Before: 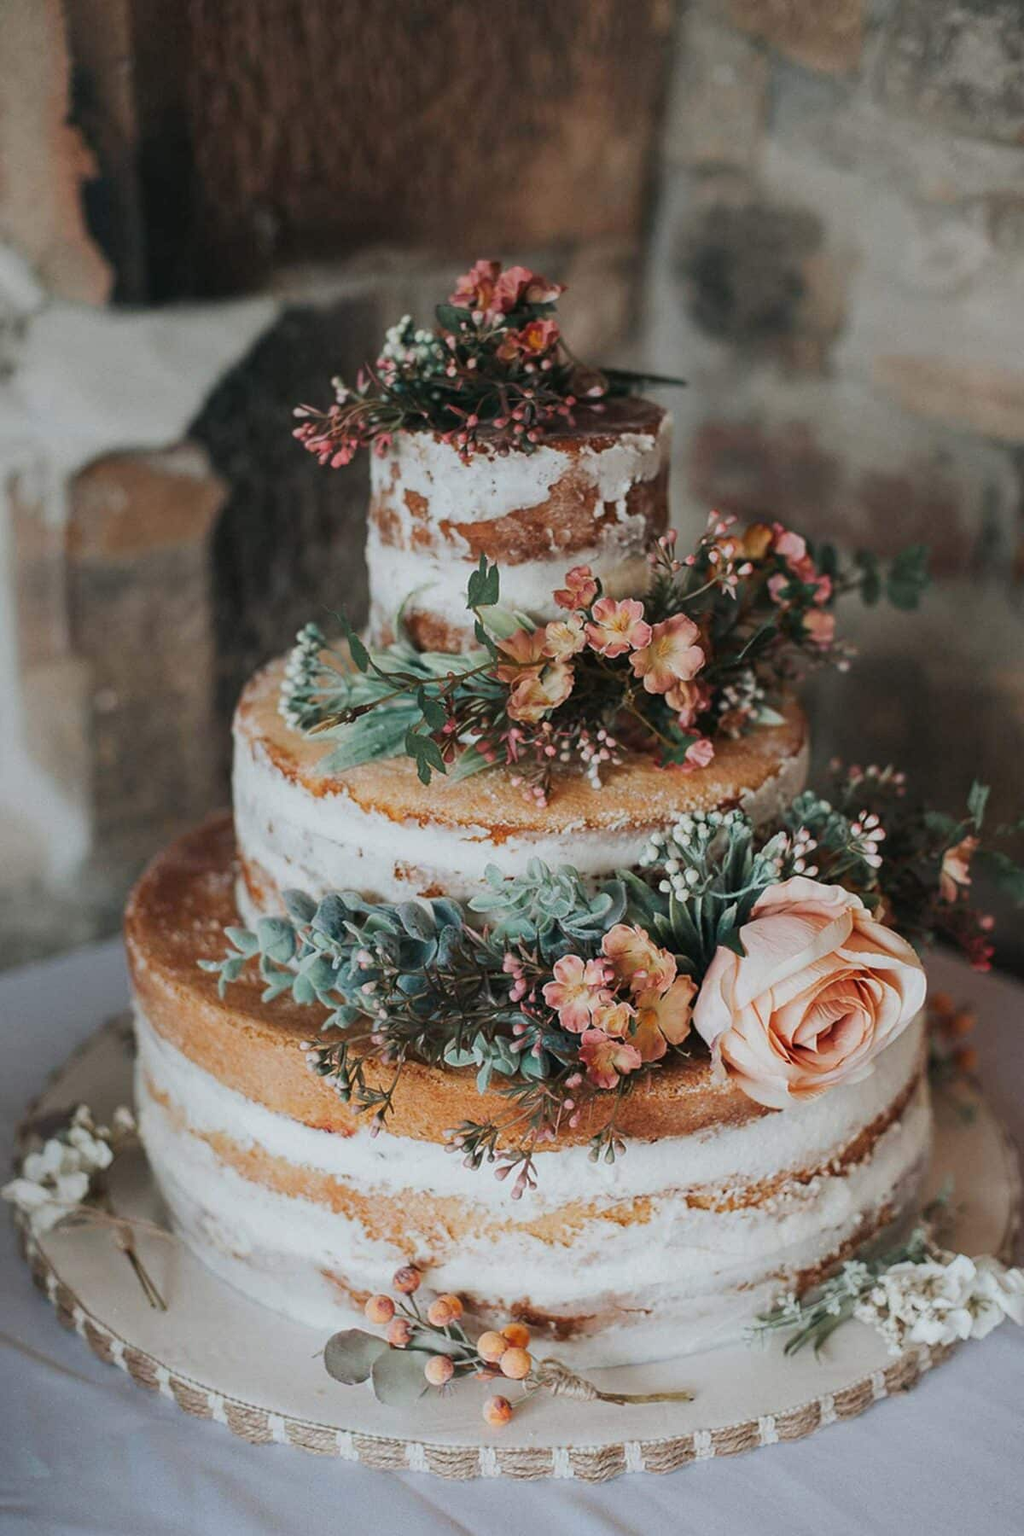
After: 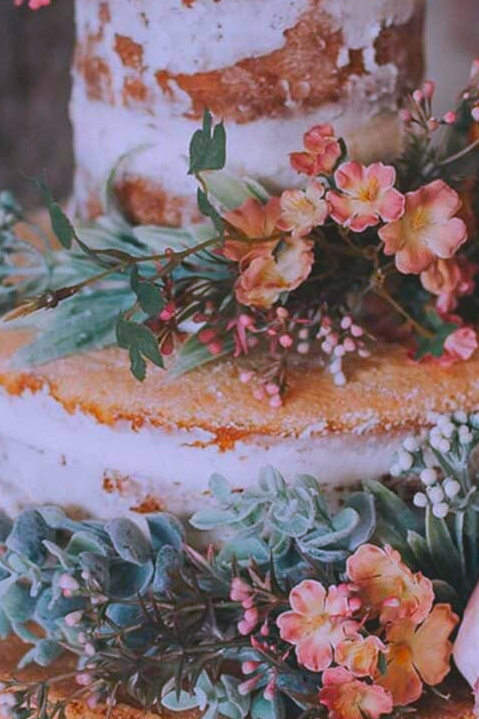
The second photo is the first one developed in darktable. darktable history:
contrast brightness saturation: contrast -0.19, saturation 0.19
crop: left 30%, top 30%, right 30%, bottom 30%
white balance: red 1.042, blue 1.17
